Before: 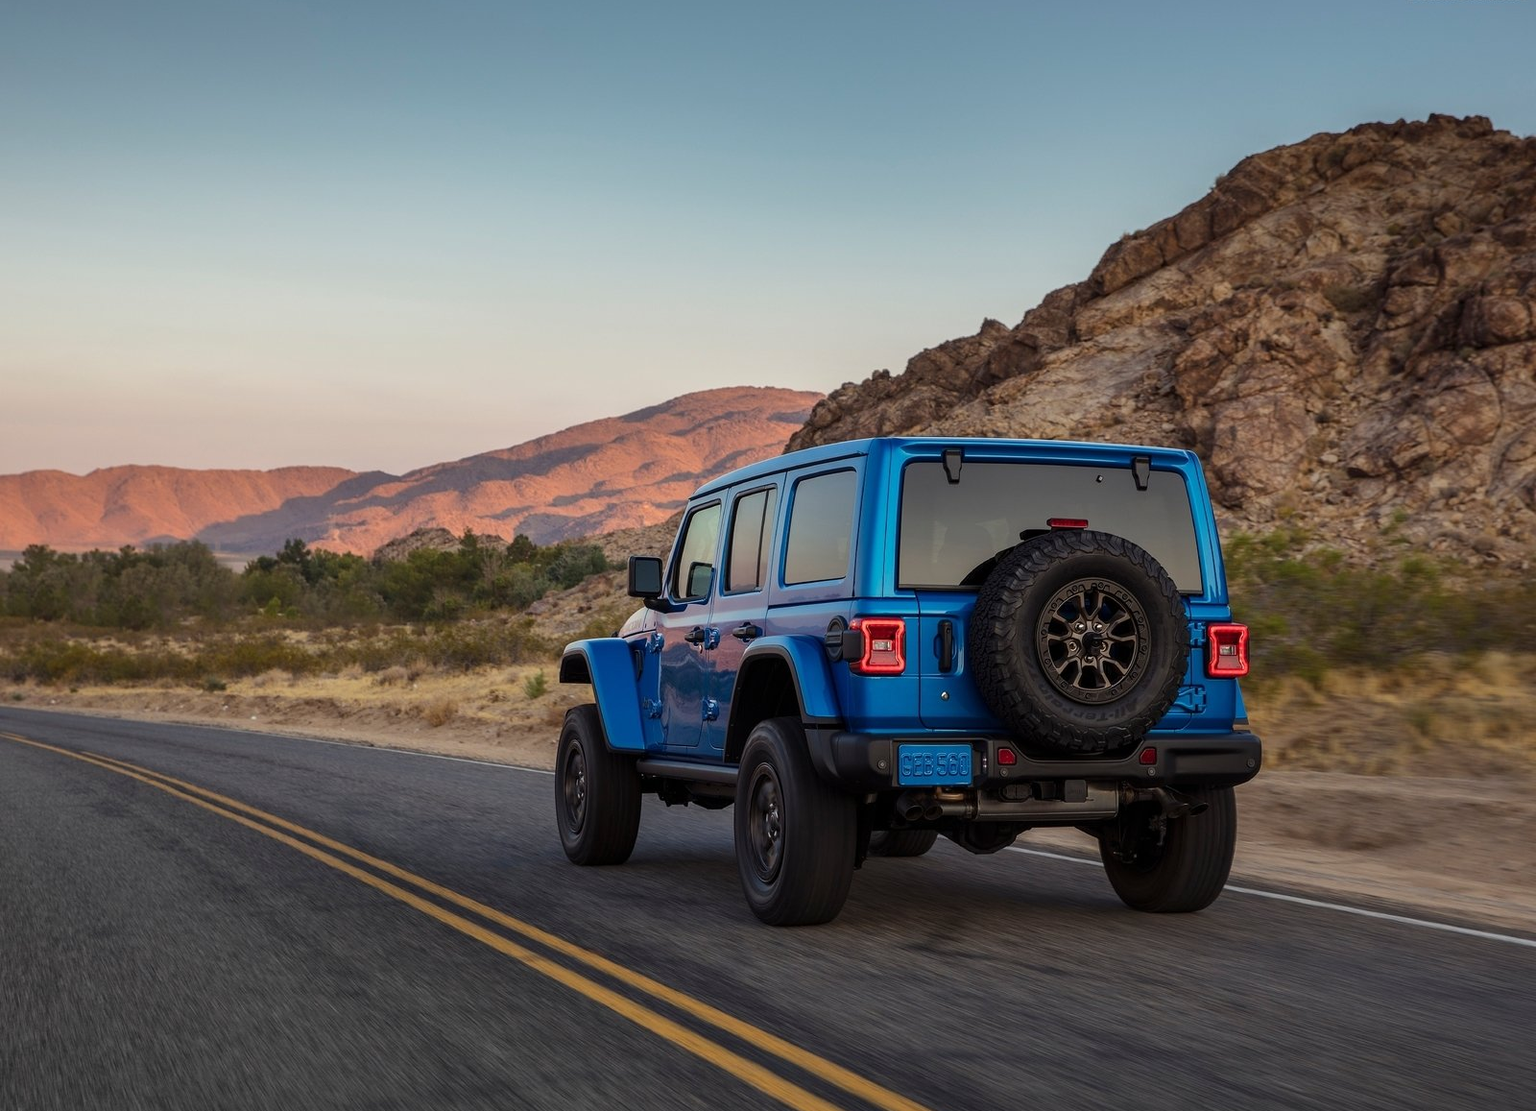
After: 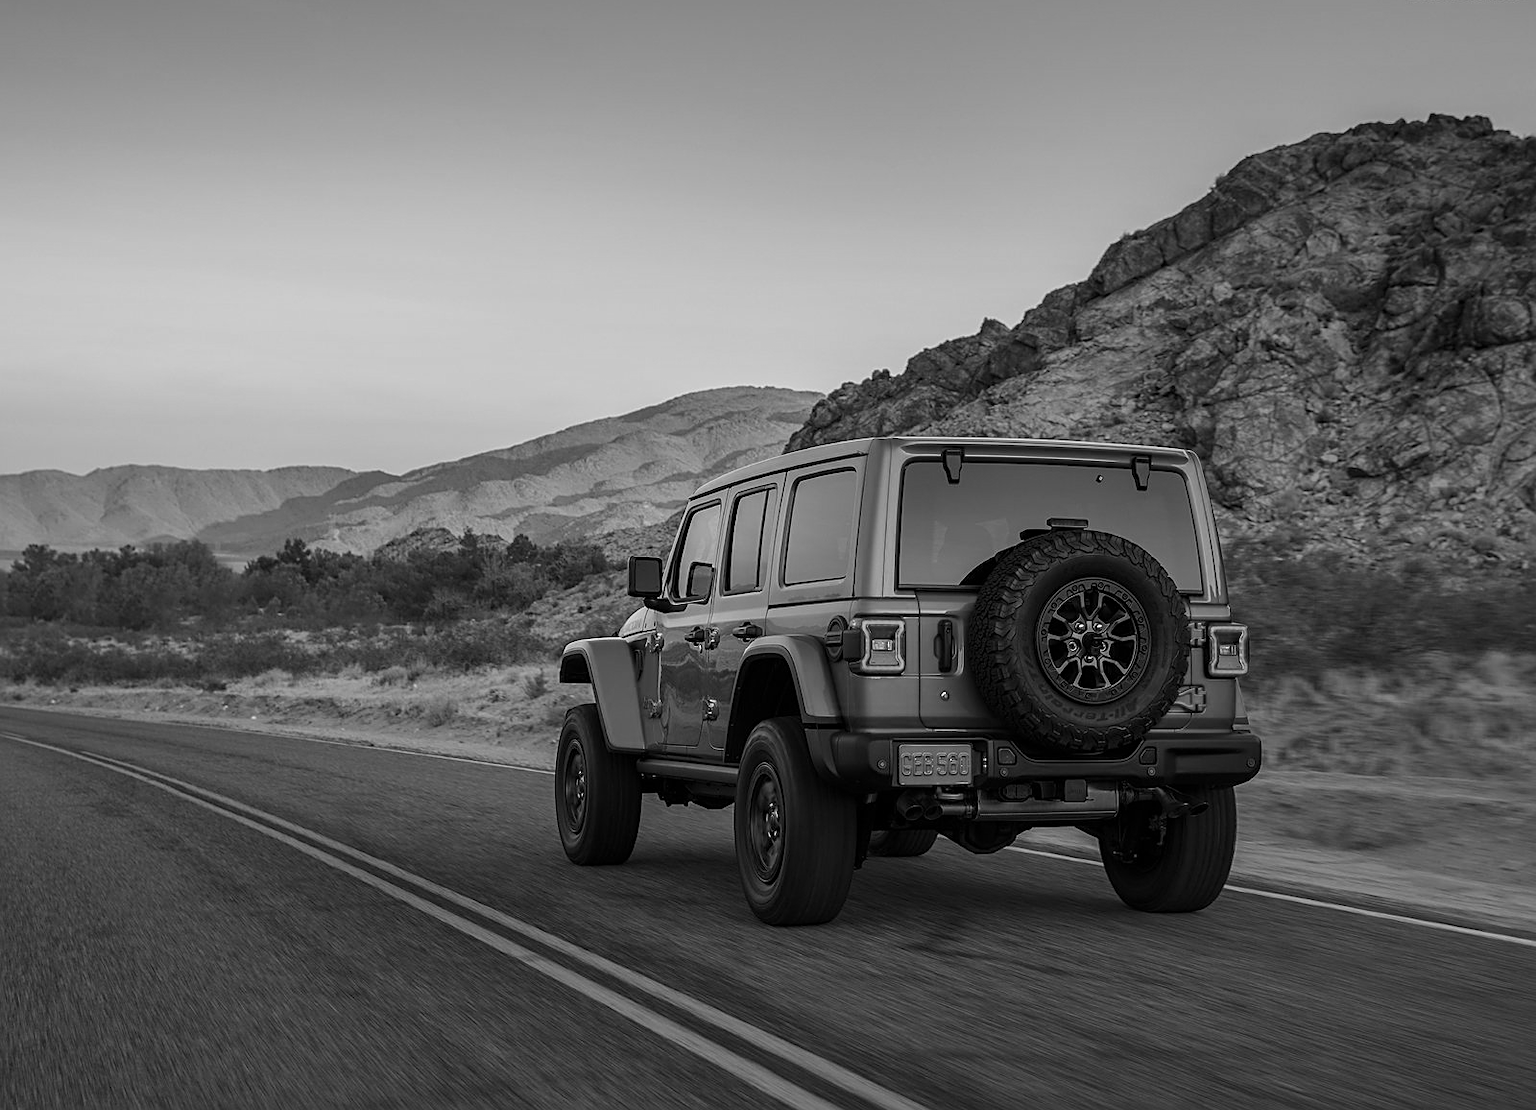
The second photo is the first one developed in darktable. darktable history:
color calibration: output gray [0.267, 0.423, 0.261, 0], illuminant same as pipeline (D50), adaptation none (bypass)
sharpen: on, module defaults
